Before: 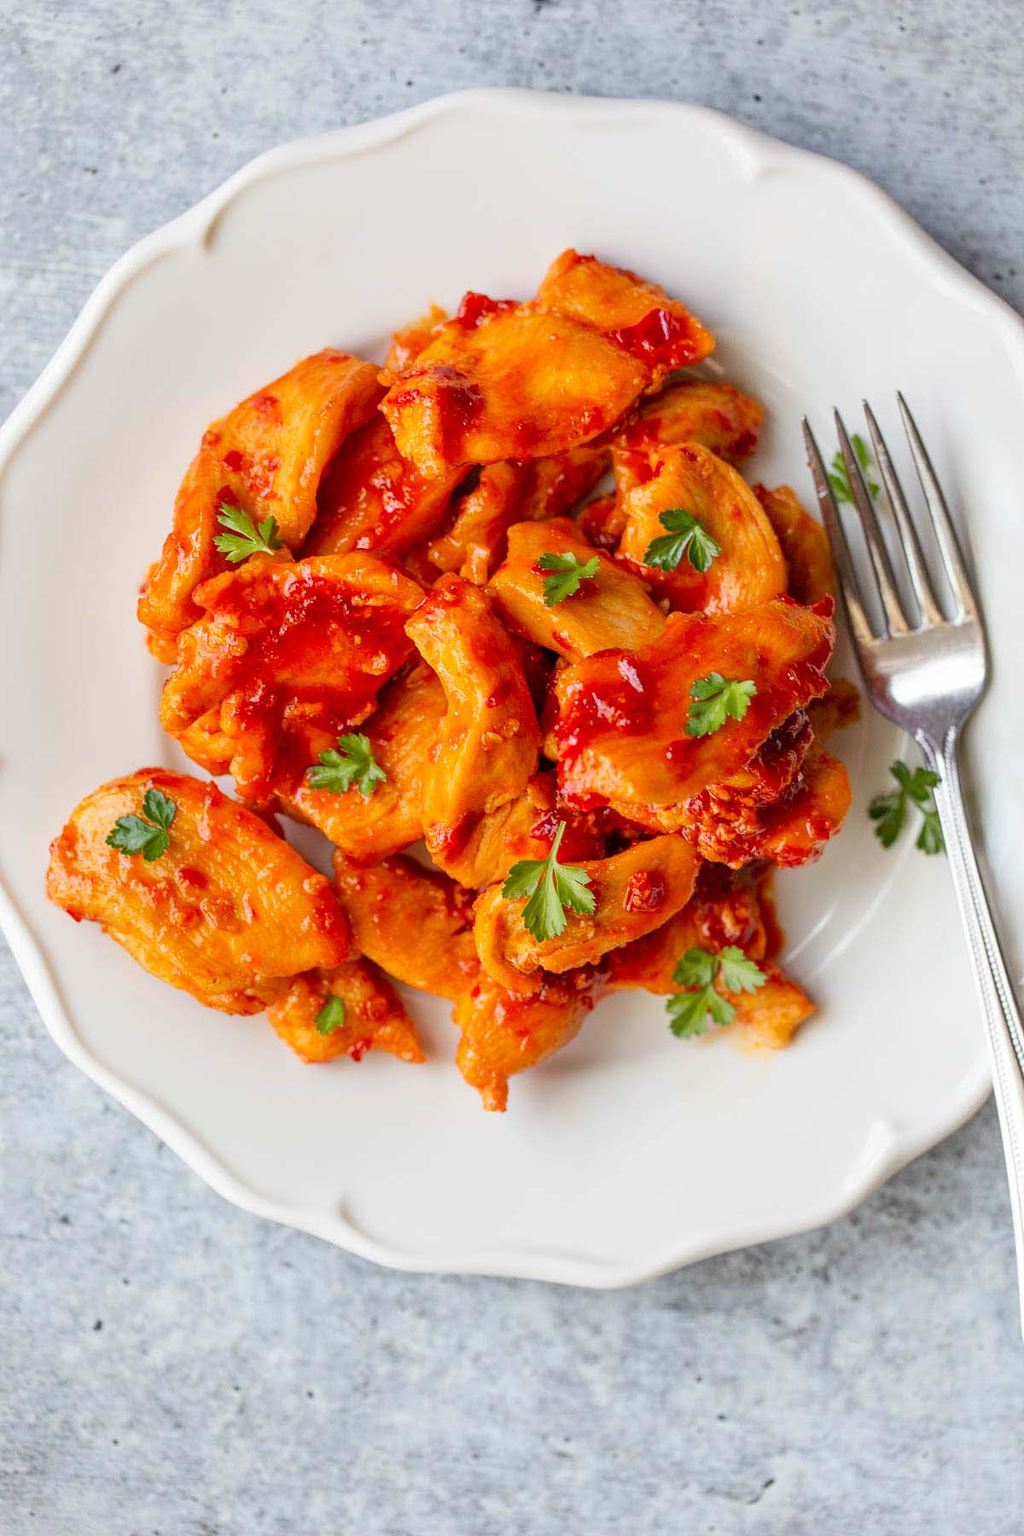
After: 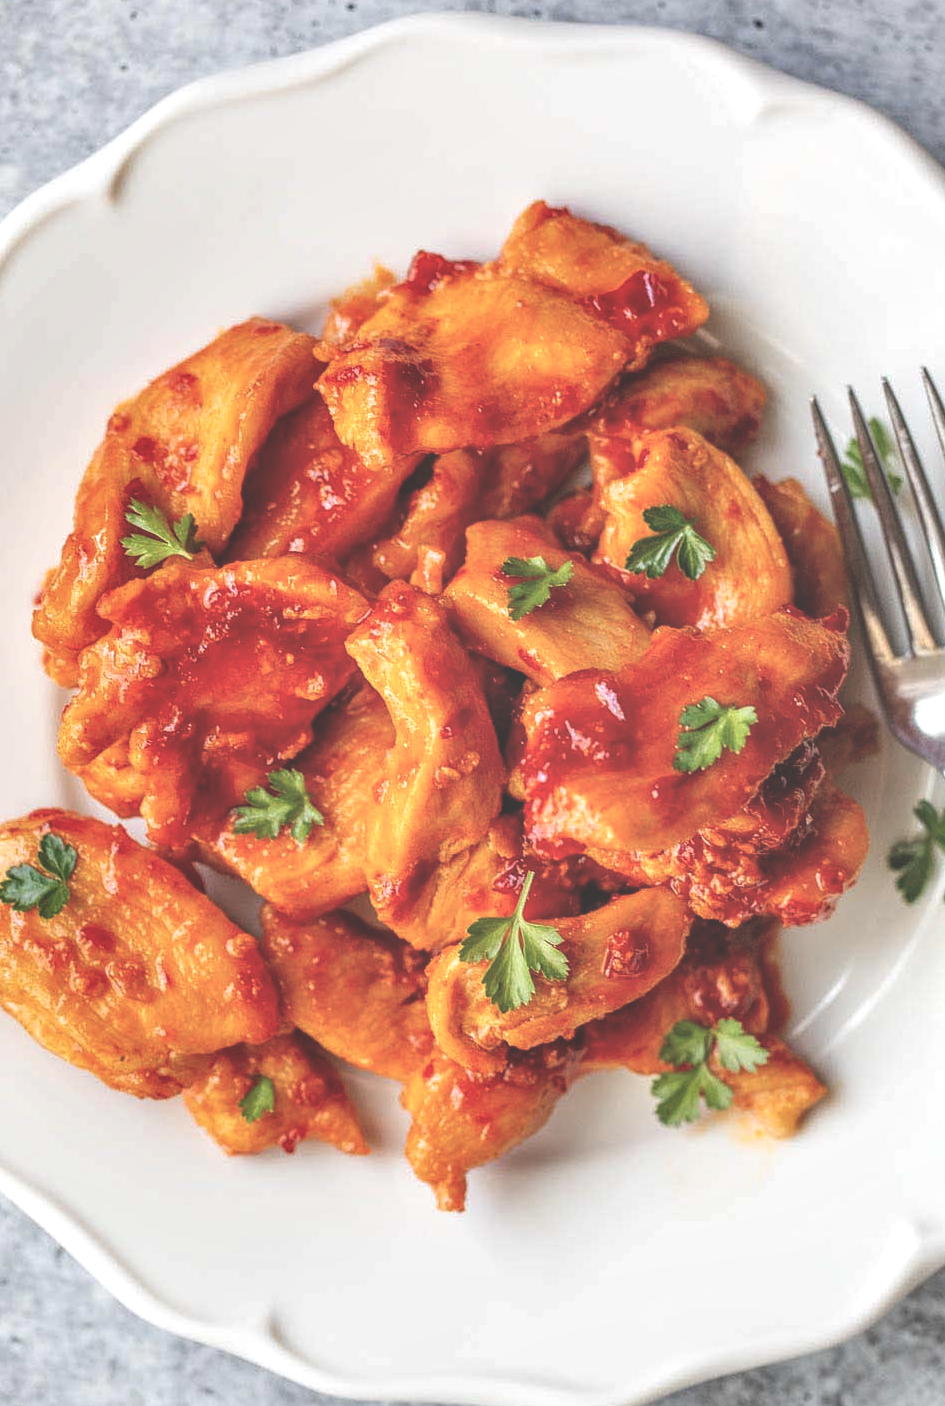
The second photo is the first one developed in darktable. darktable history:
crop and rotate: left 10.77%, top 5.1%, right 10.41%, bottom 16.76%
exposure: black level correction -0.087, compensate highlight preservation false
base curve: curves: ch0 [(0, 0) (0.989, 0.992)], preserve colors none
local contrast: detail 160%
